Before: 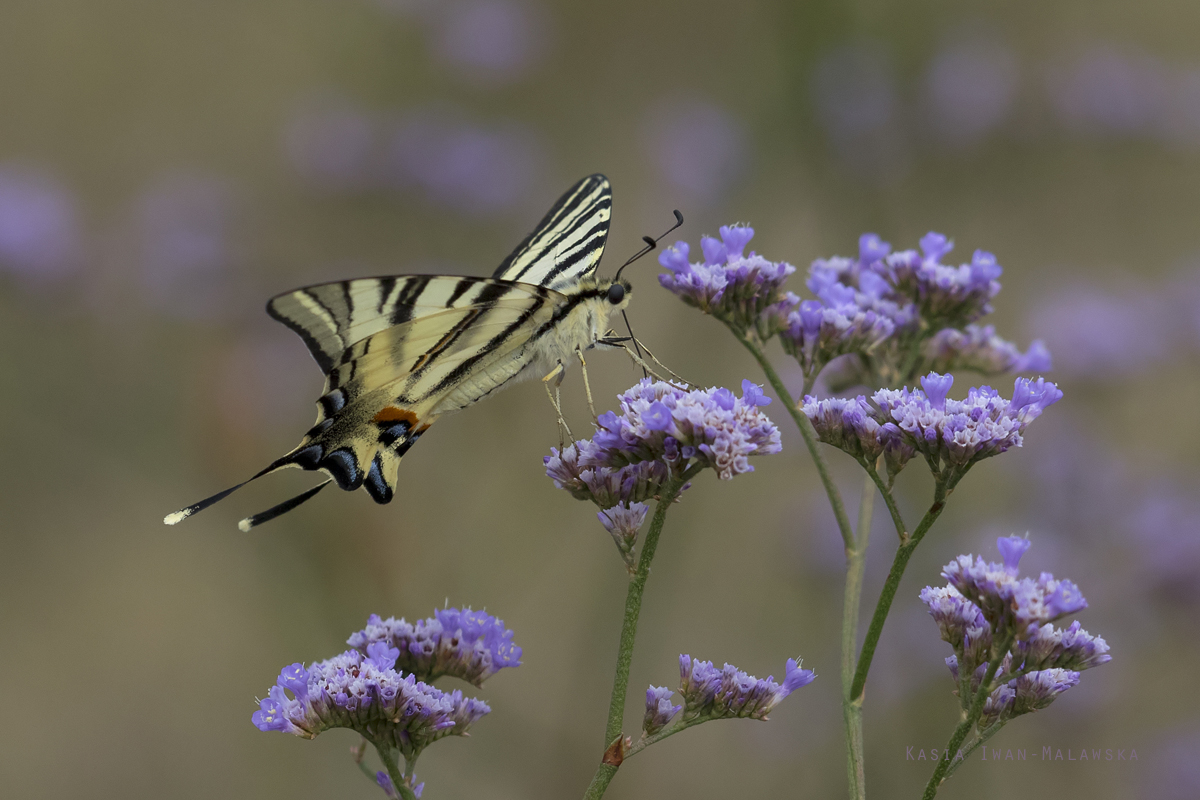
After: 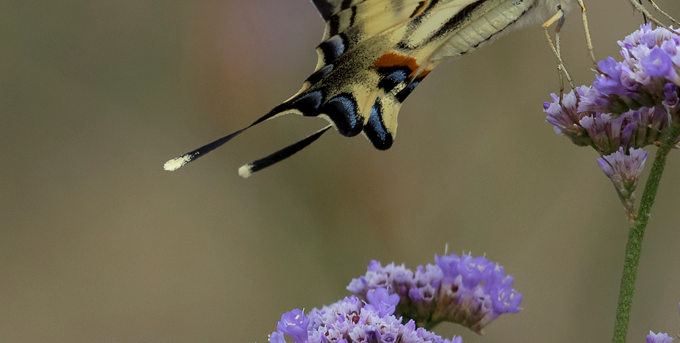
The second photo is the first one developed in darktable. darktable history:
crop: top 44.332%, right 43.271%, bottom 12.724%
